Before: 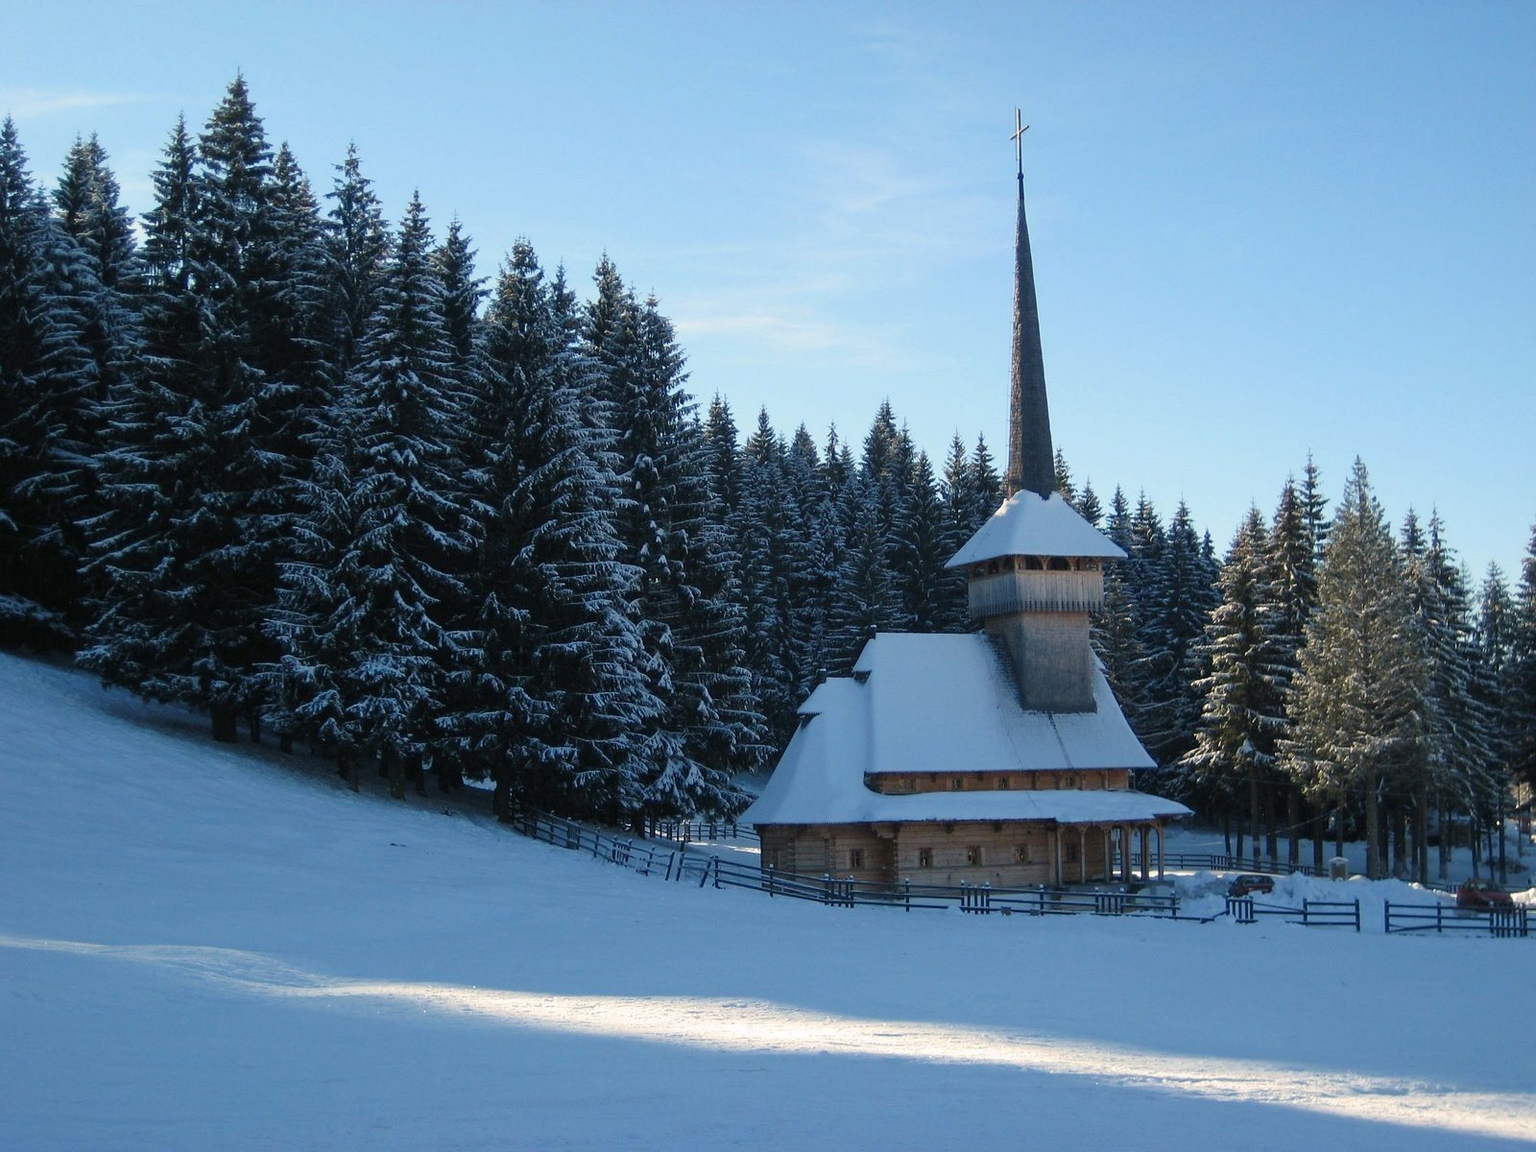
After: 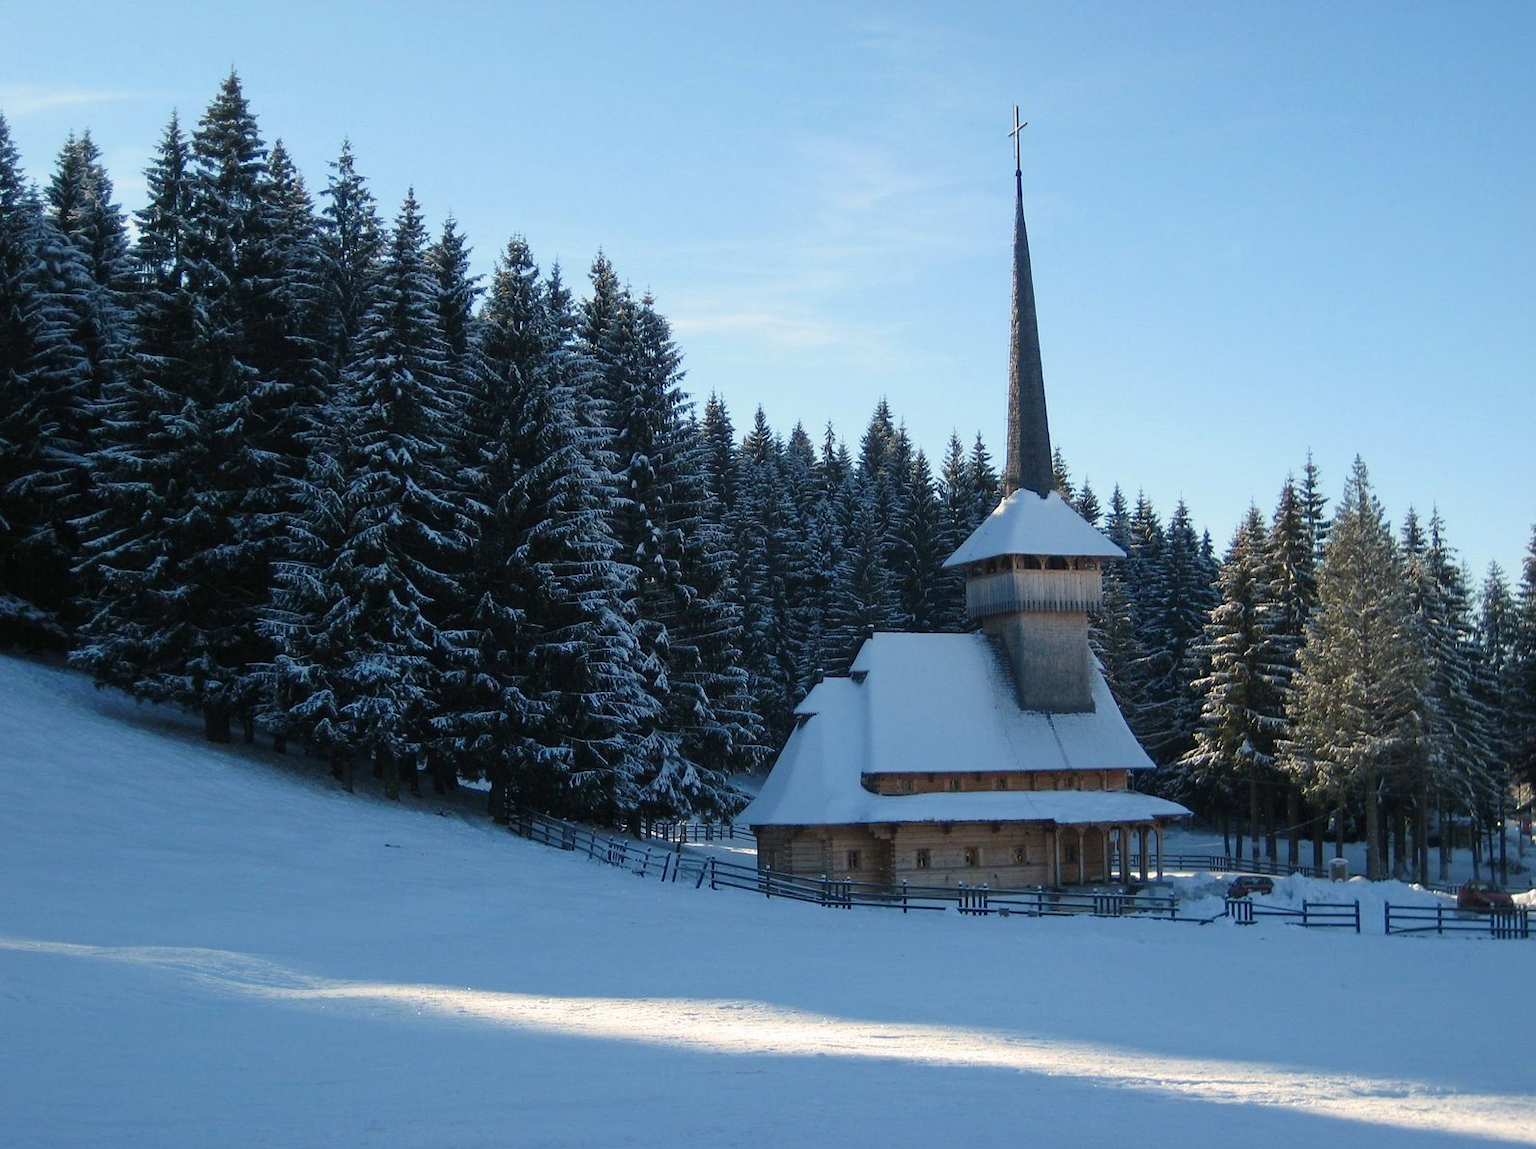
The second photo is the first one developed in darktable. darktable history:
crop and rotate: left 0.527%, top 0.387%, bottom 0.311%
